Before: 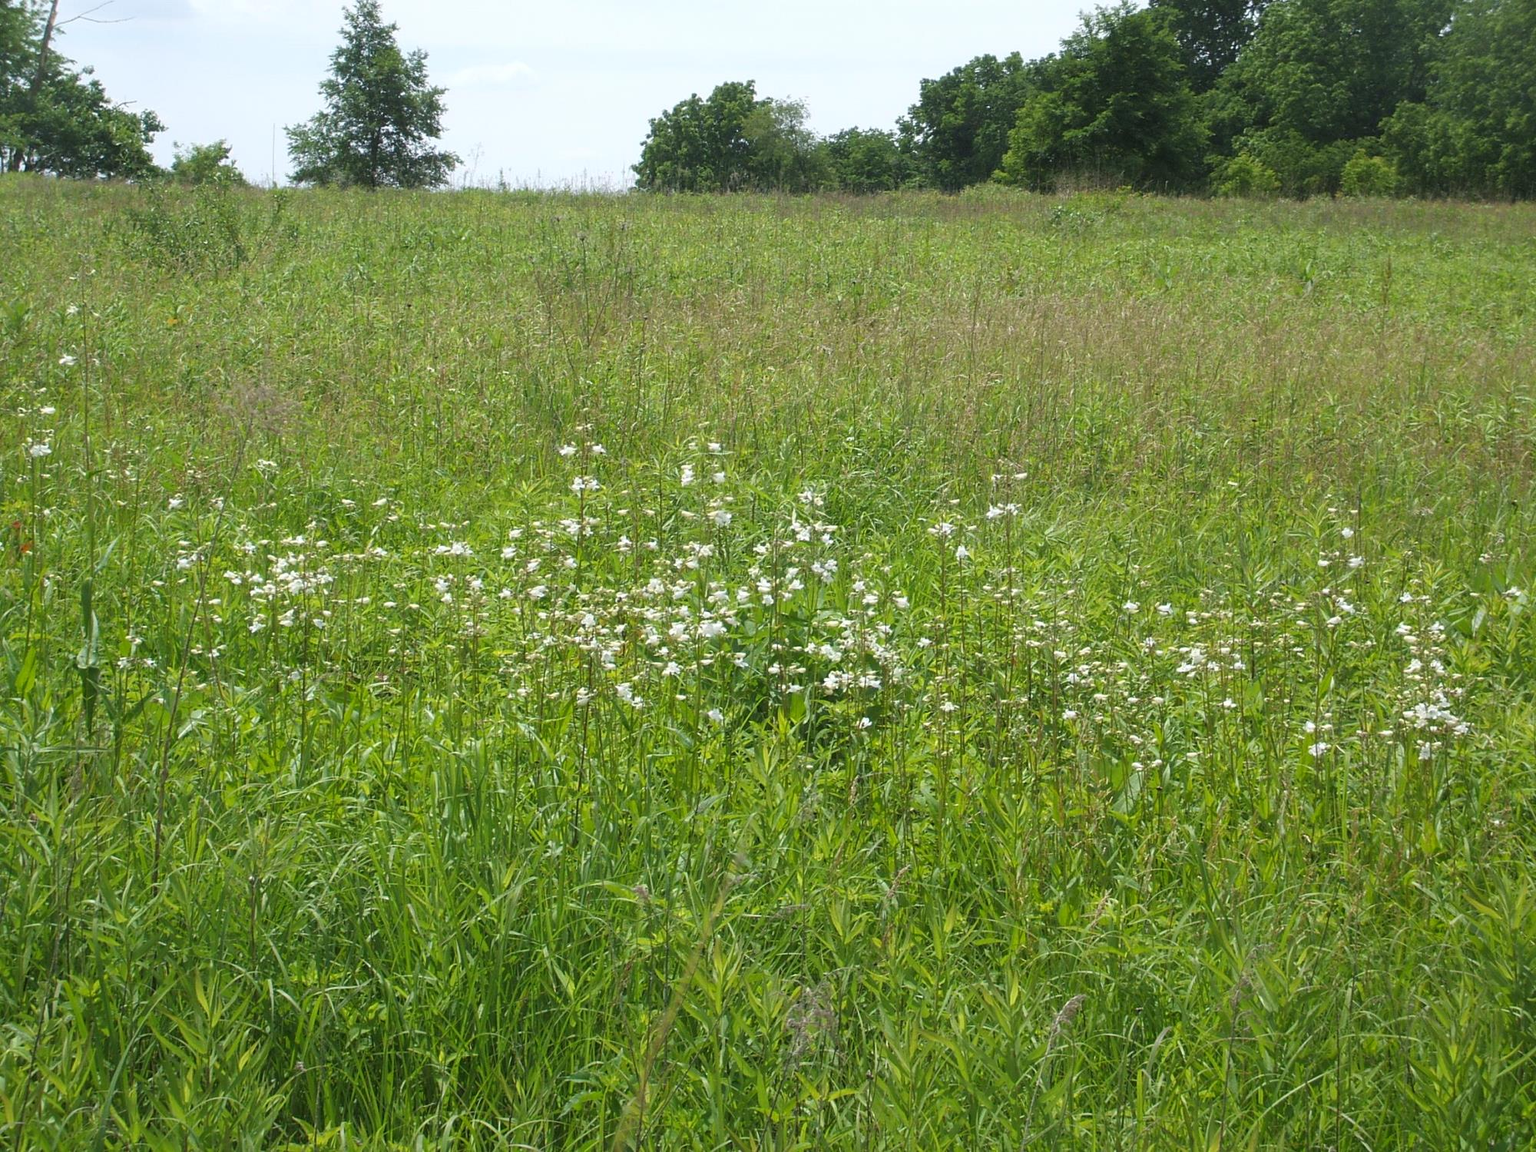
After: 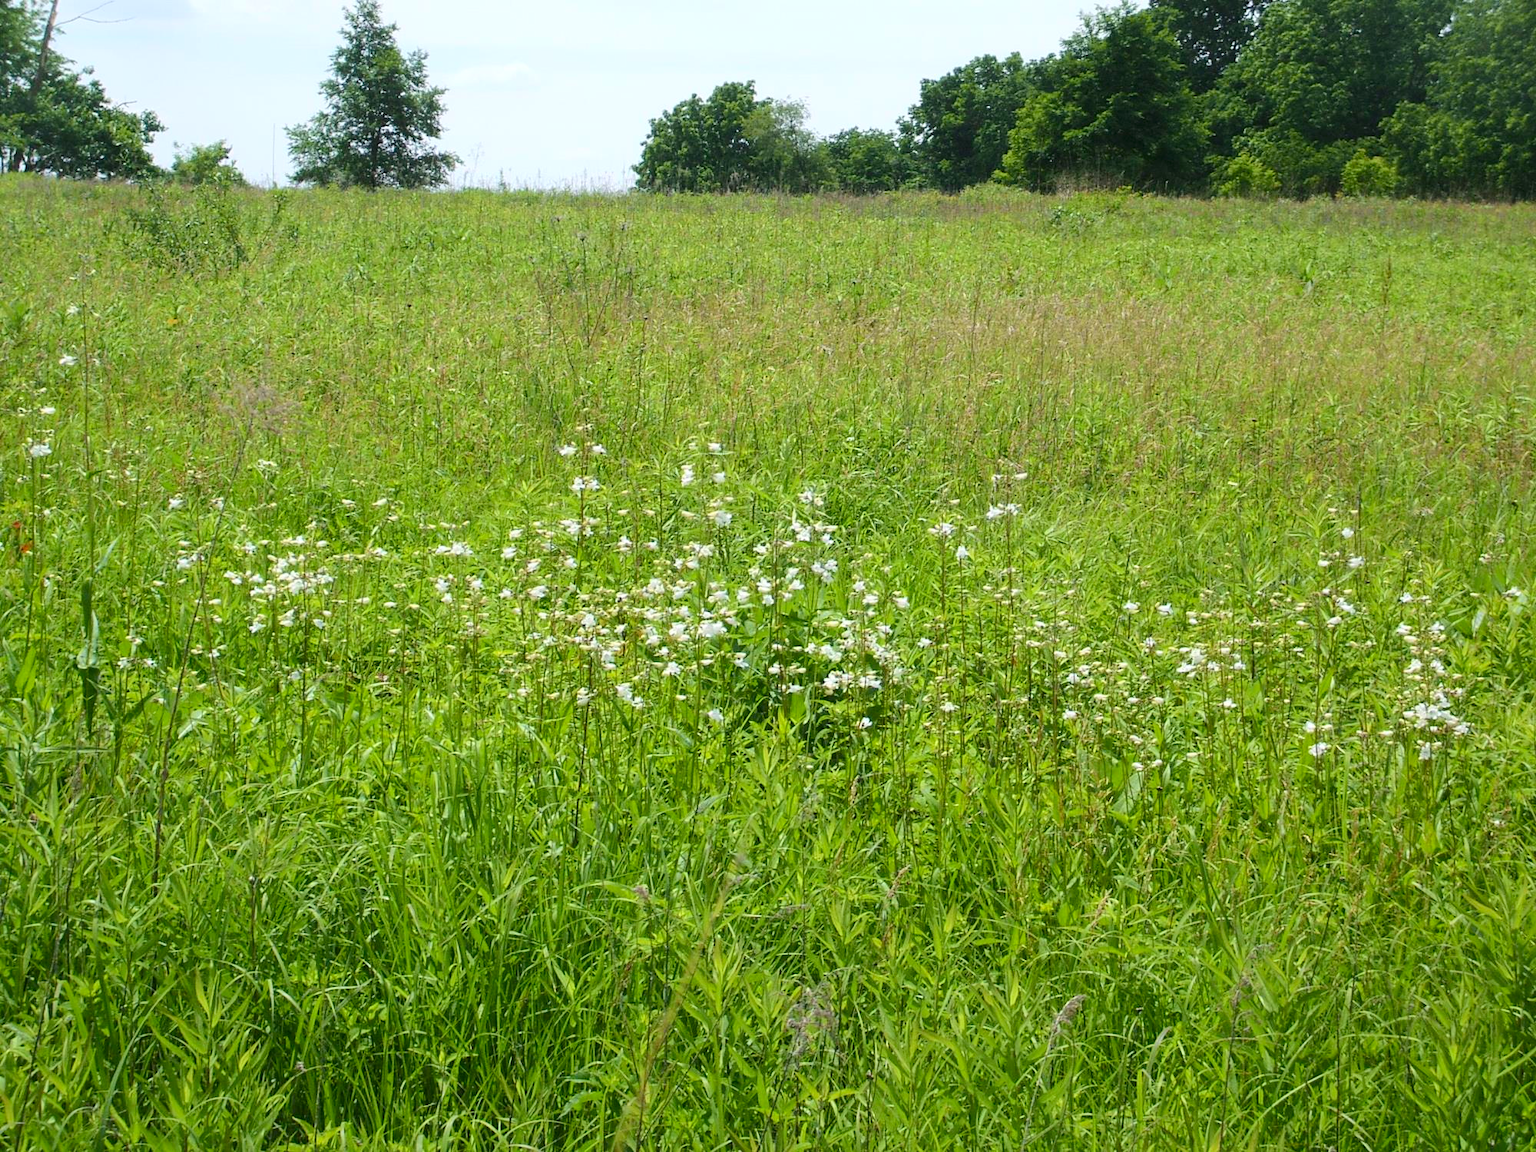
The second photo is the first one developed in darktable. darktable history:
tone curve: curves: ch0 [(0, 0) (0.126, 0.086) (0.338, 0.327) (0.494, 0.55) (0.703, 0.762) (1, 1)]; ch1 [(0, 0) (0.346, 0.324) (0.45, 0.431) (0.5, 0.5) (0.522, 0.517) (0.55, 0.578) (1, 1)]; ch2 [(0, 0) (0.44, 0.424) (0.501, 0.499) (0.554, 0.563) (0.622, 0.667) (0.707, 0.746) (1, 1)], color space Lab, independent channels, preserve colors none
